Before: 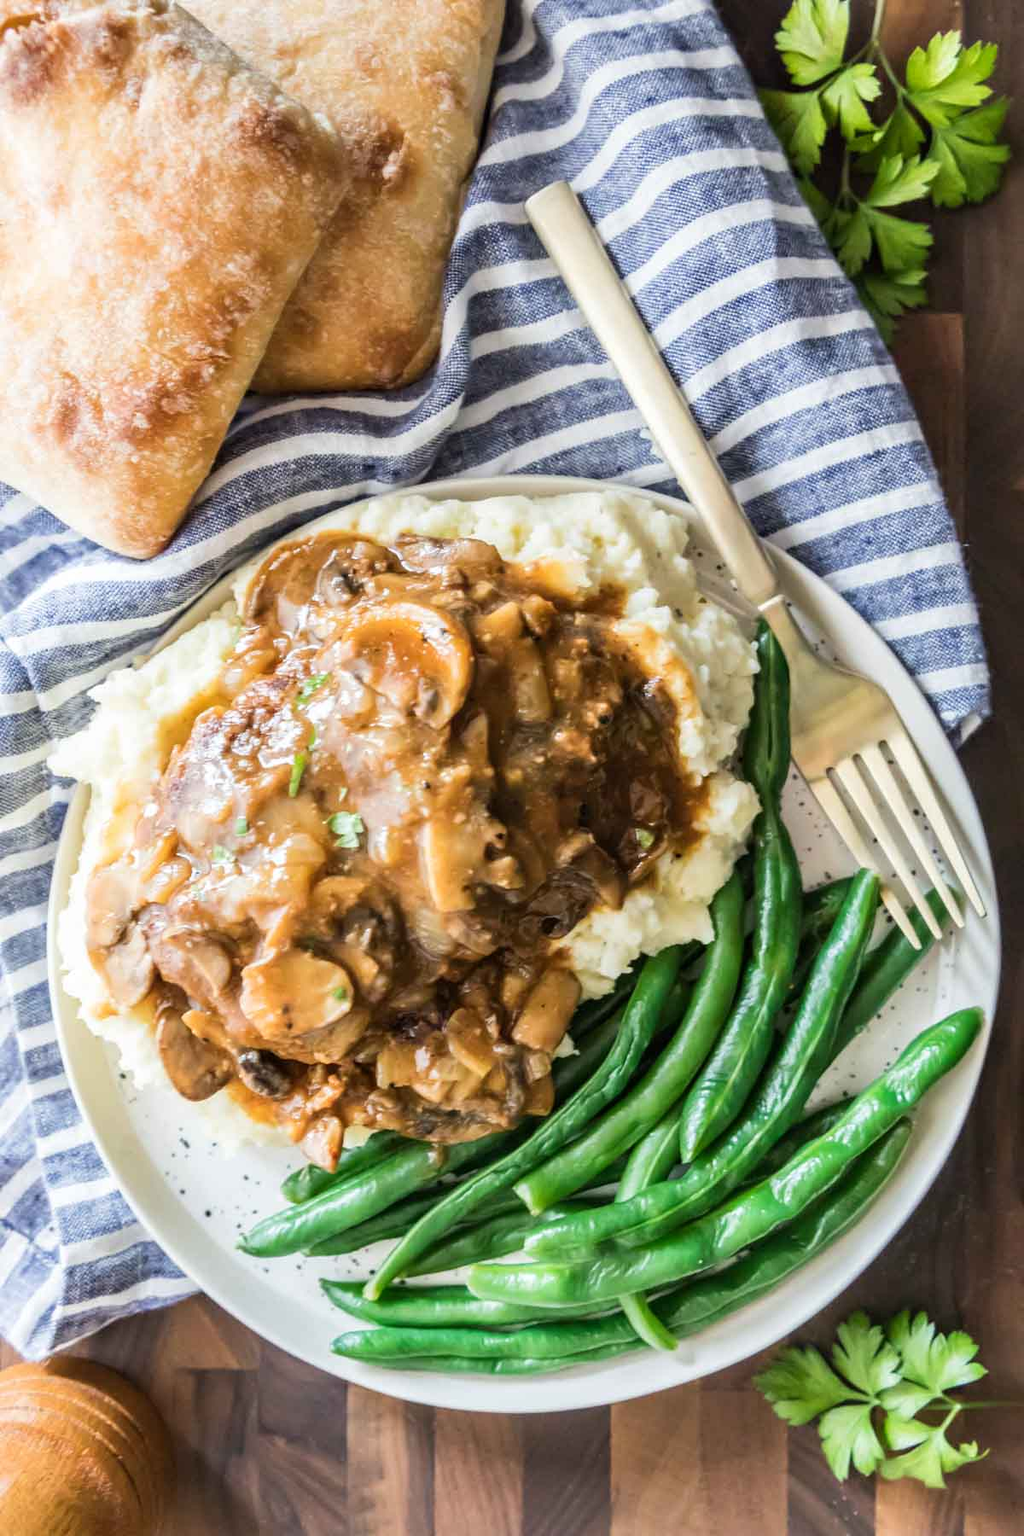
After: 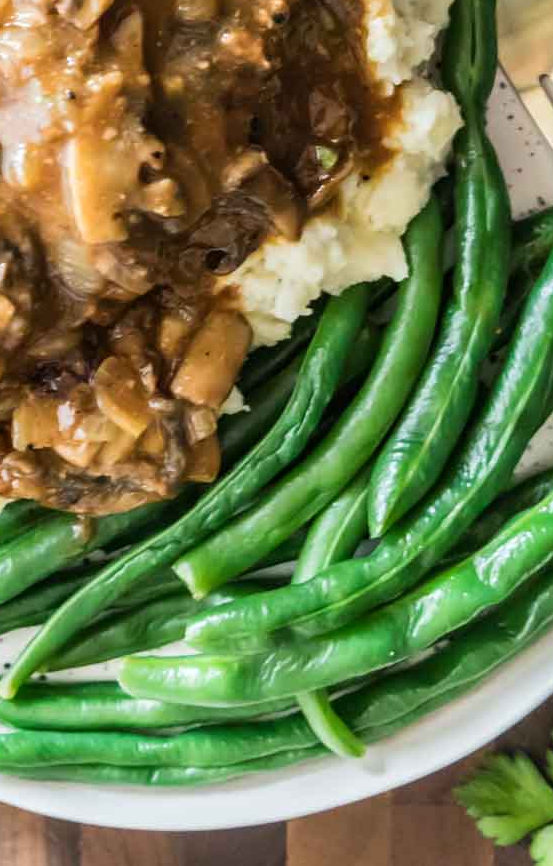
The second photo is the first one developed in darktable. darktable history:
crop: left 35.767%, top 45.866%, right 18.093%, bottom 5.988%
